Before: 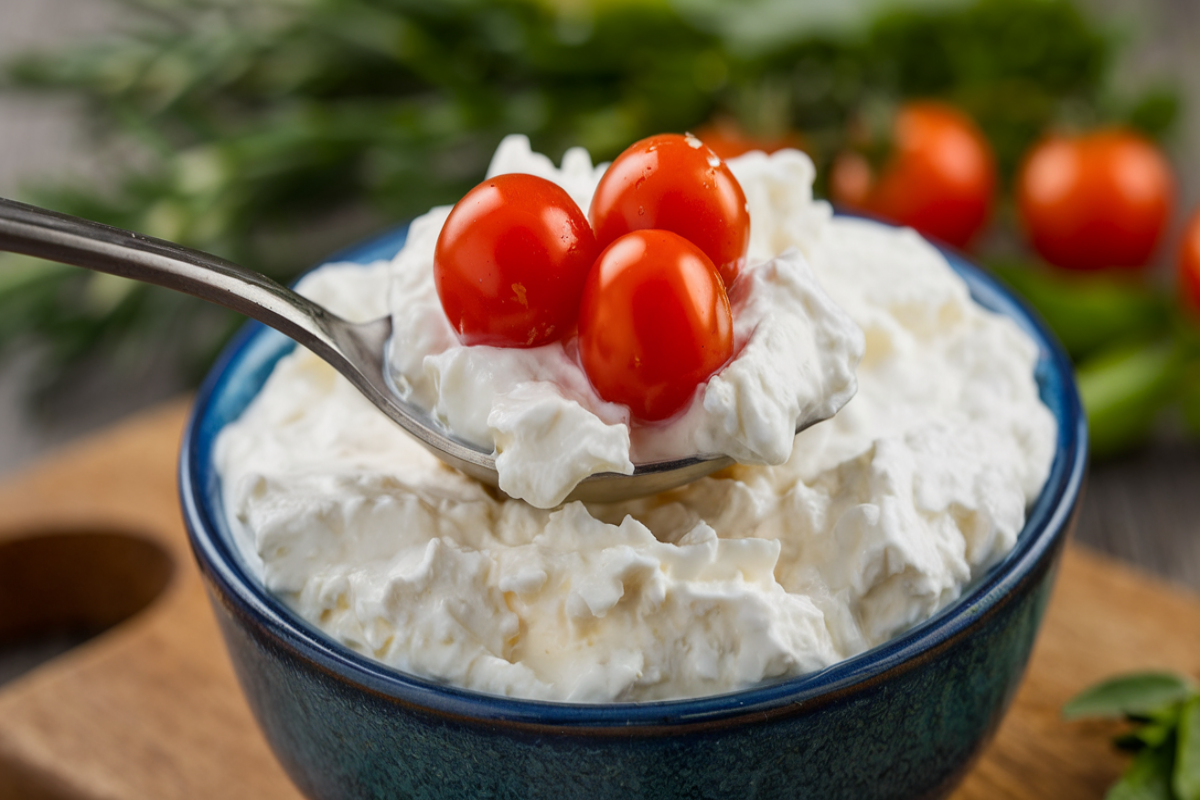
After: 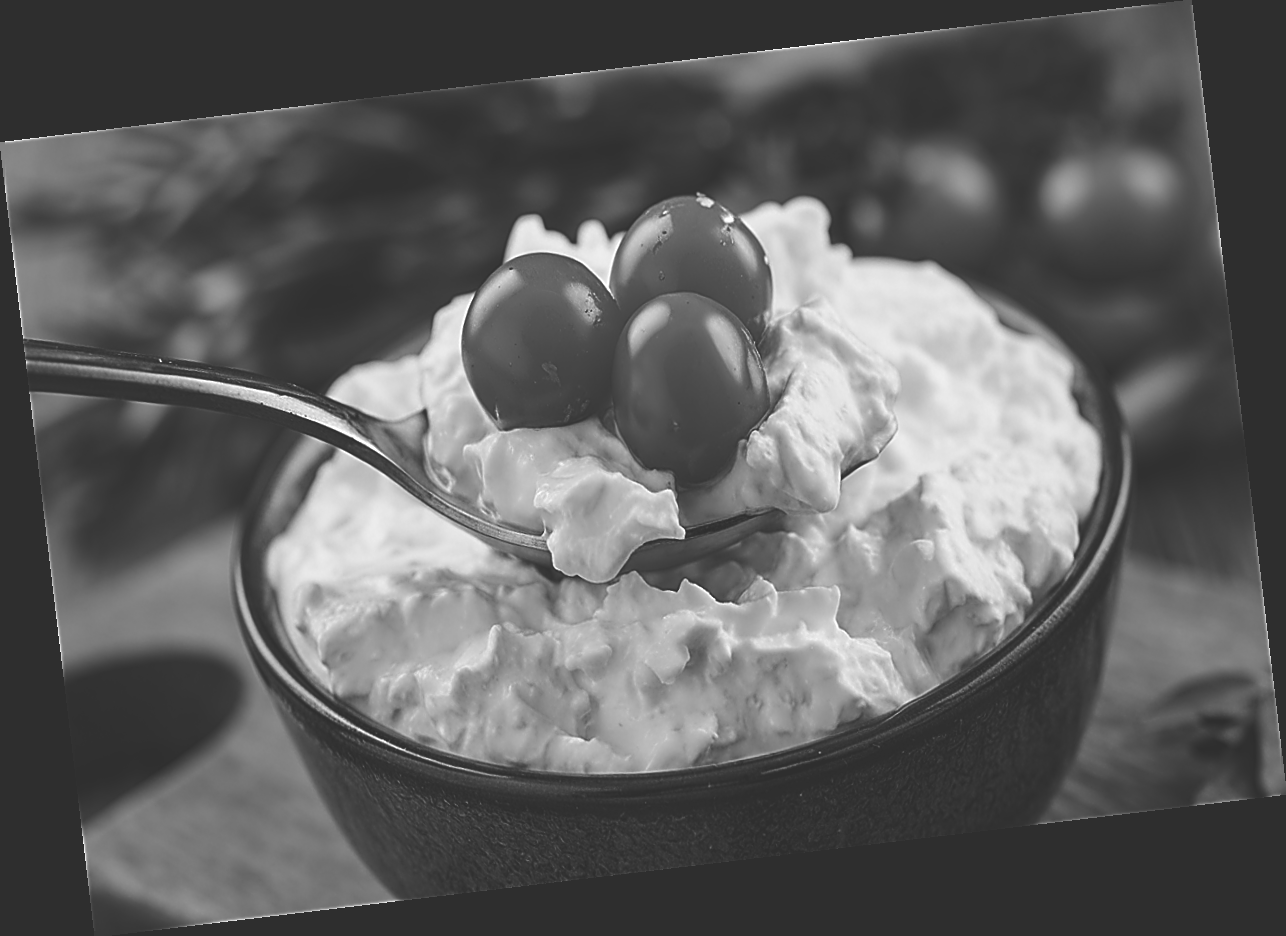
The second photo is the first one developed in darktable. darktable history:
sharpen: radius 1.685, amount 1.294
rgb curve: curves: ch0 [(0, 0.186) (0.314, 0.284) (0.576, 0.466) (0.805, 0.691) (0.936, 0.886)]; ch1 [(0, 0.186) (0.314, 0.284) (0.581, 0.534) (0.771, 0.746) (0.936, 0.958)]; ch2 [(0, 0.216) (0.275, 0.39) (1, 1)], mode RGB, independent channels, compensate middle gray true, preserve colors none
rotate and perspective: rotation -6.83°, automatic cropping off
monochrome: on, module defaults
